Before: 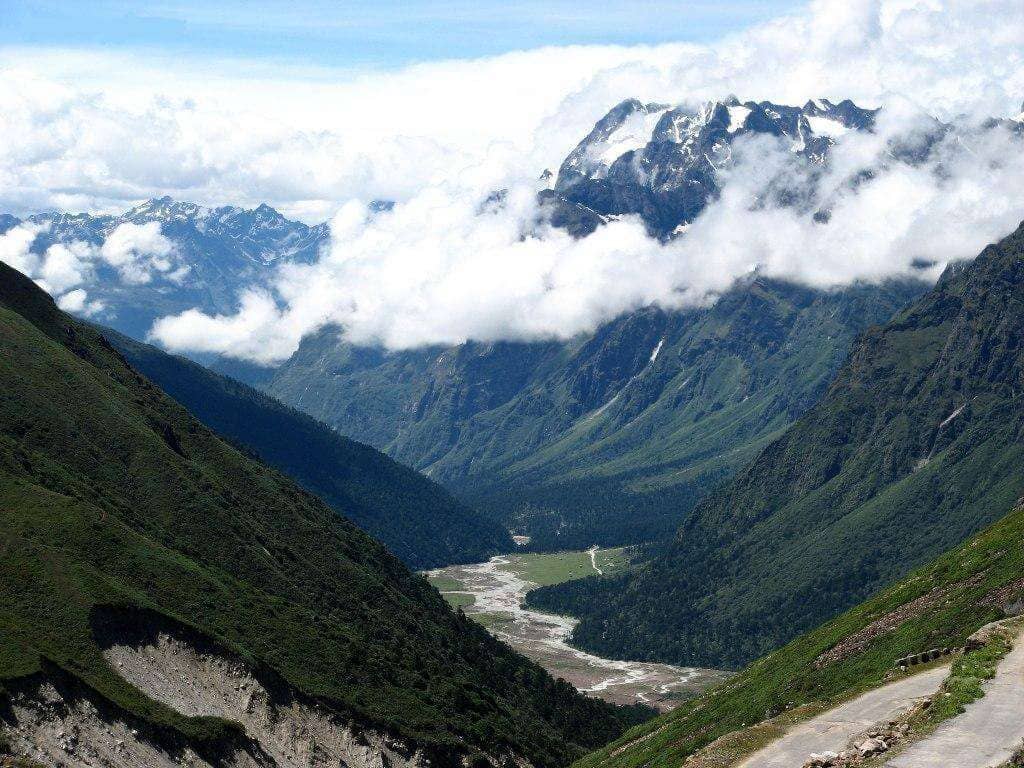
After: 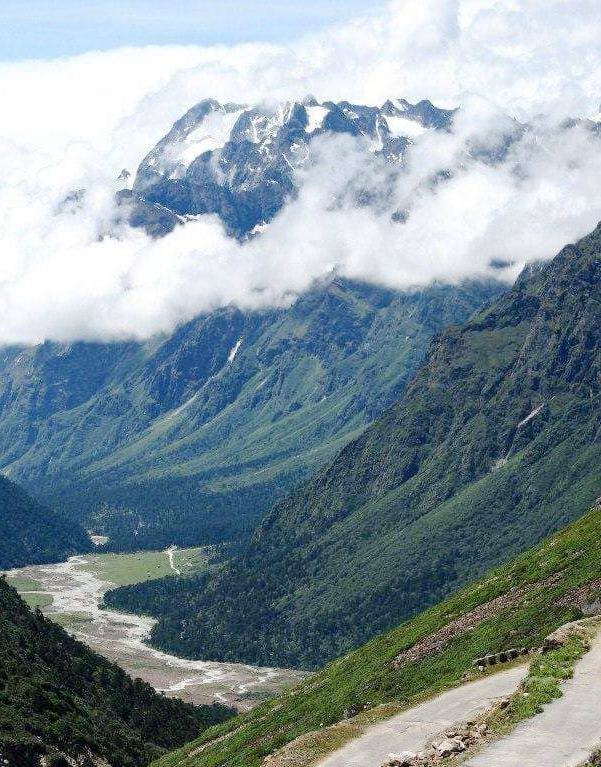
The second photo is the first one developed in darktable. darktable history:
base curve: curves: ch0 [(0, 0) (0.158, 0.273) (0.879, 0.895) (1, 1)], preserve colors none
crop: left 41.262%
